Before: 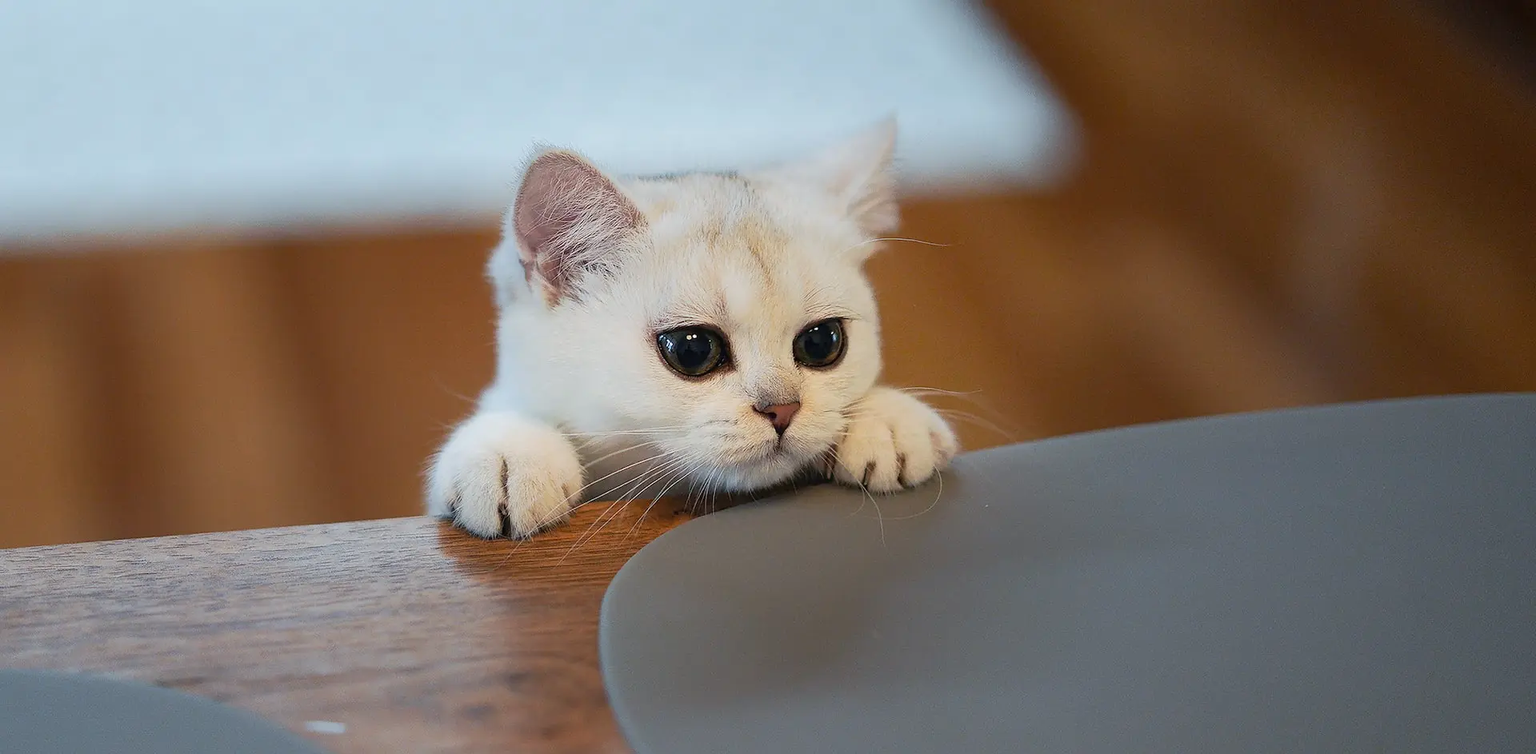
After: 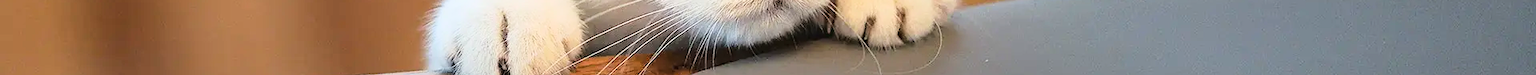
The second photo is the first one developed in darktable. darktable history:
base curve: curves: ch0 [(0, 0) (0.028, 0.03) (0.121, 0.232) (0.46, 0.748) (0.859, 0.968) (1, 1)]
crop and rotate: top 59.084%, bottom 30.916%
